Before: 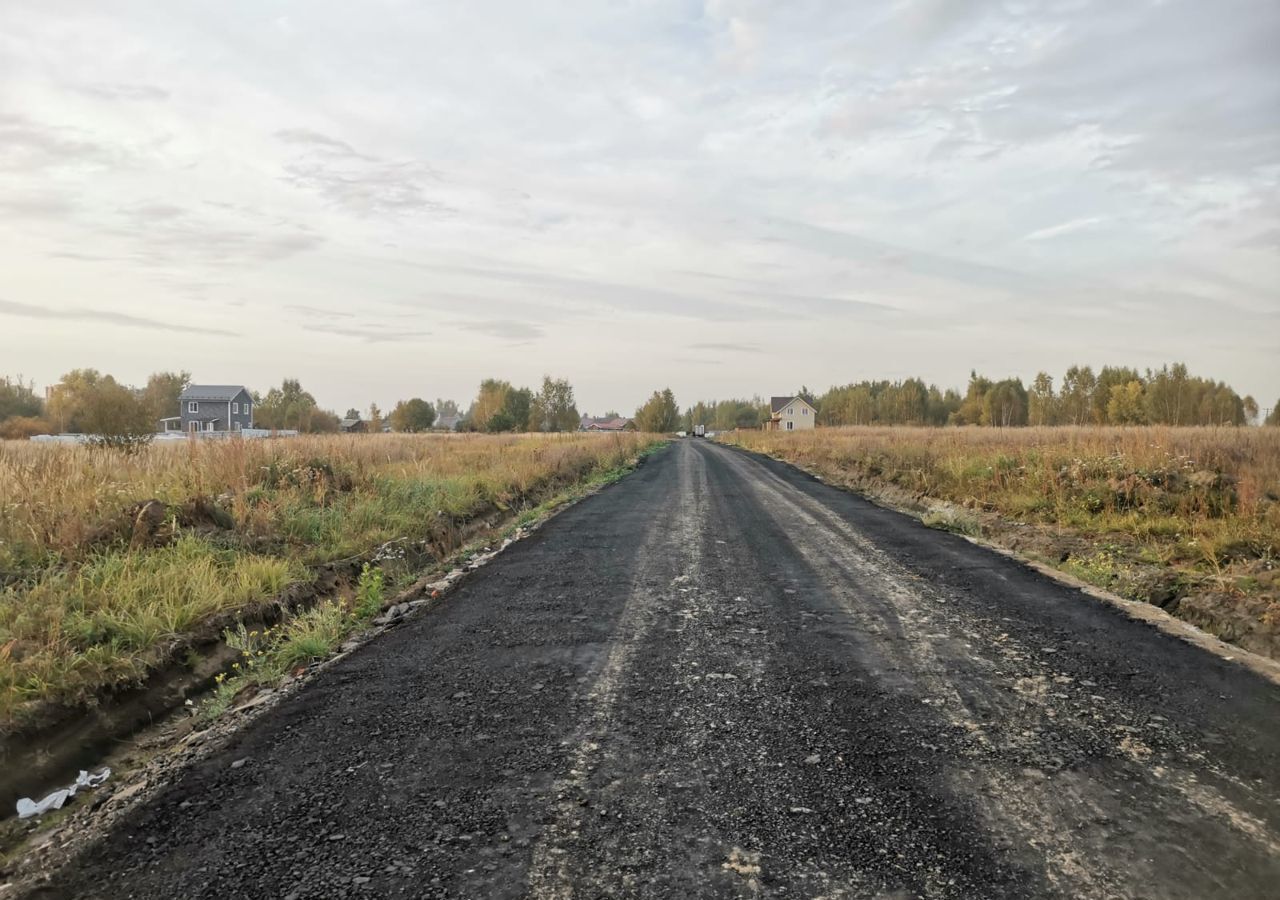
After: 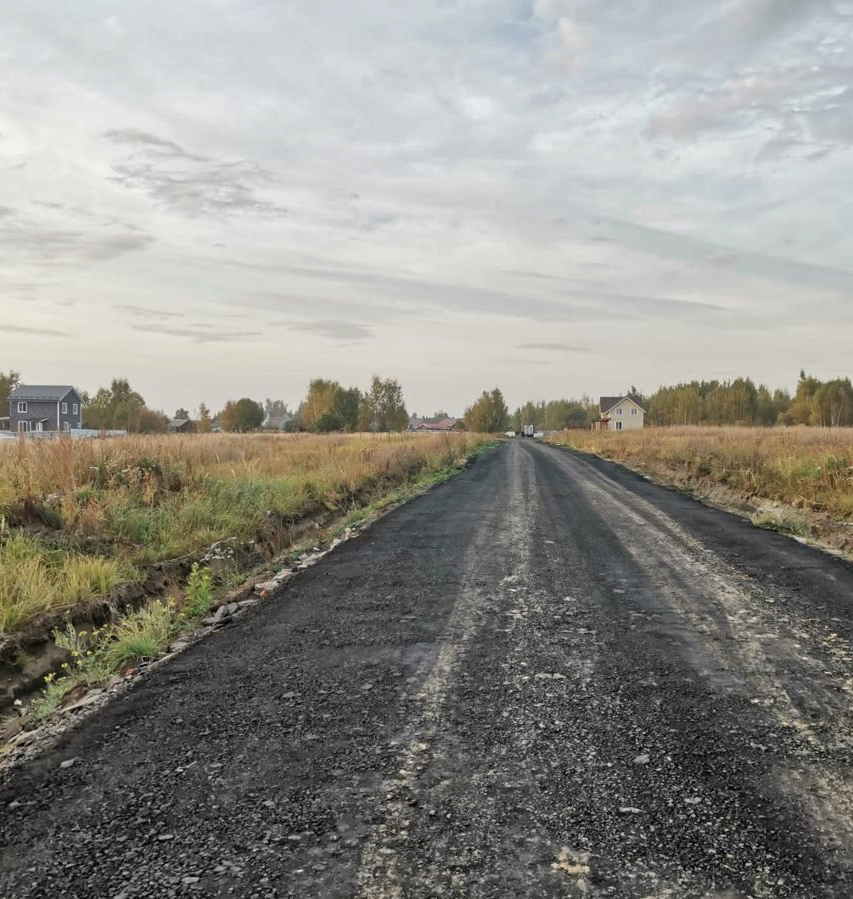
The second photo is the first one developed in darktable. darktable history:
shadows and highlights: soften with gaussian
crop and rotate: left 13.39%, right 19.906%
